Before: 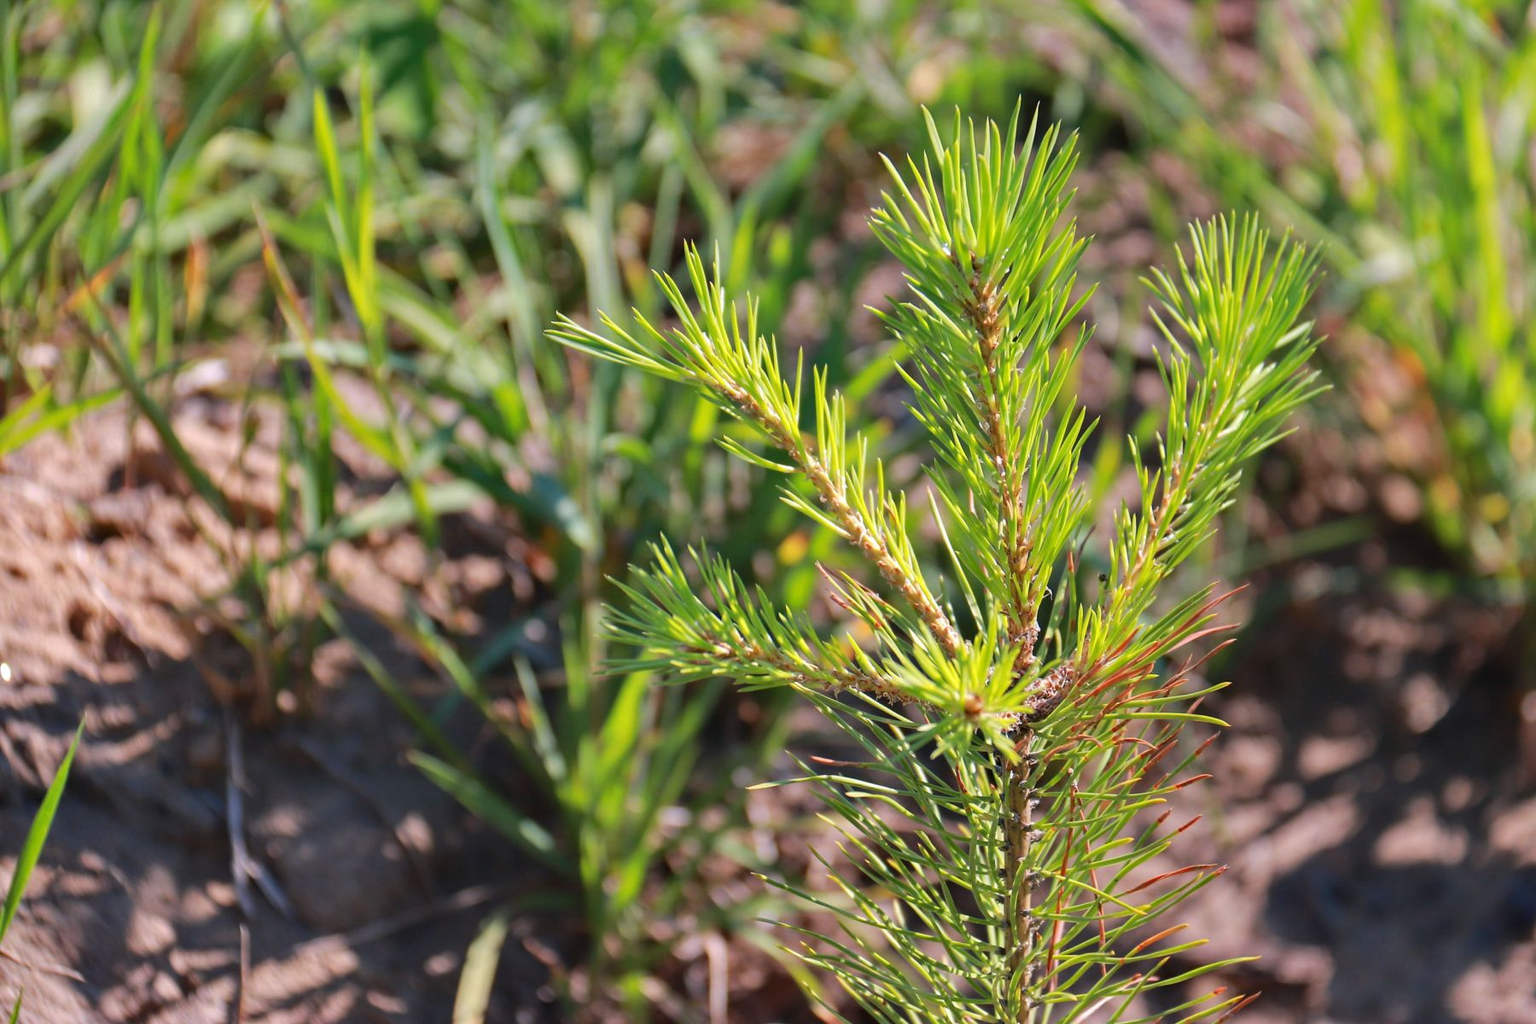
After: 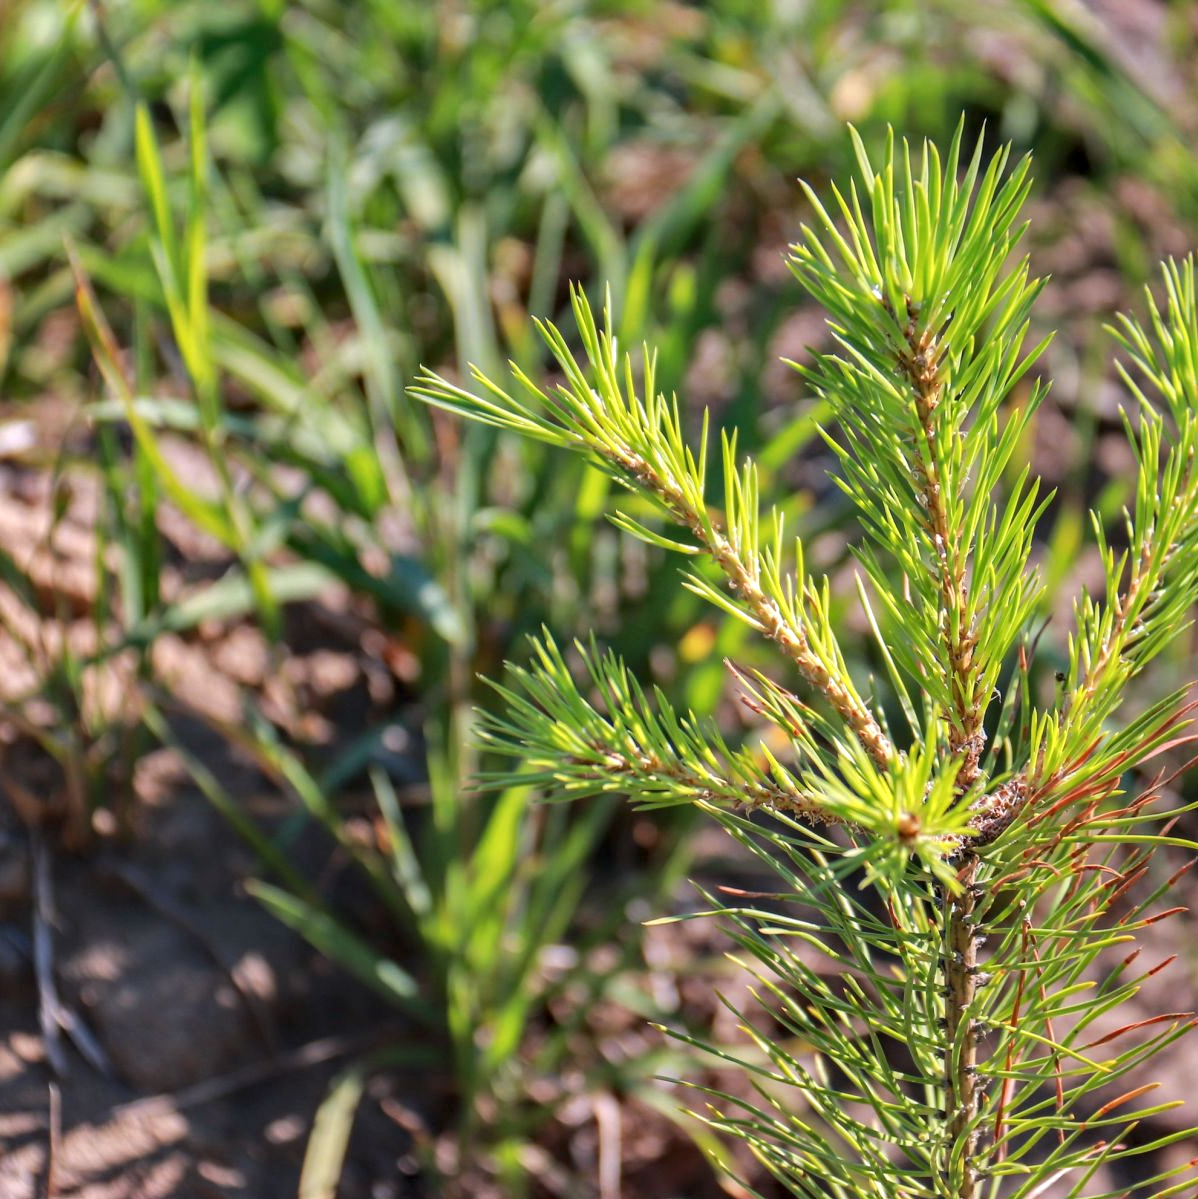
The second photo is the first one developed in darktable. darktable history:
crop and rotate: left 12.898%, right 20.536%
local contrast: detail 130%
tone equalizer: on, module defaults
